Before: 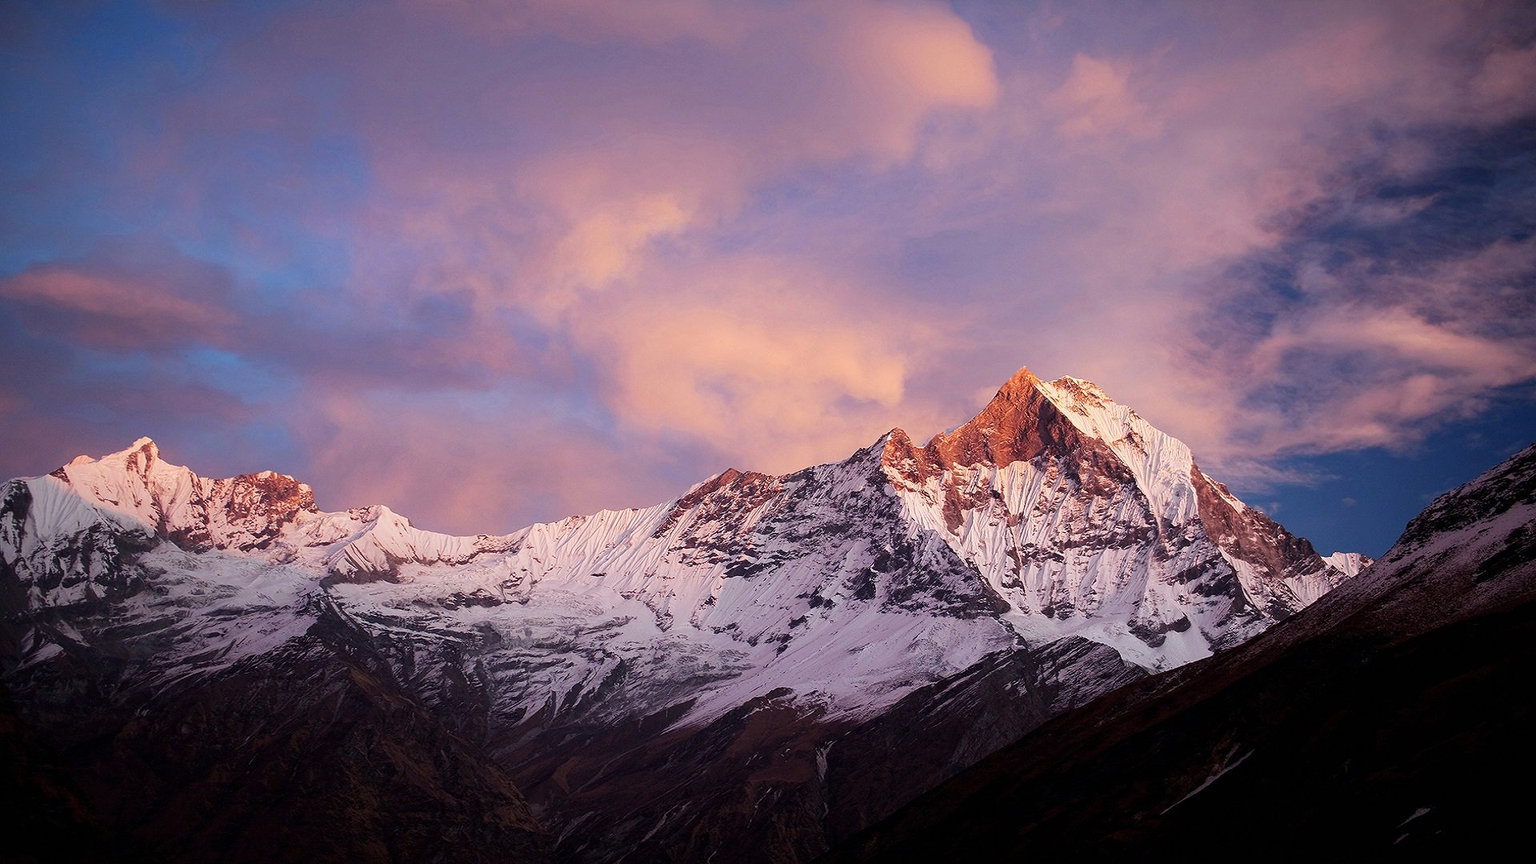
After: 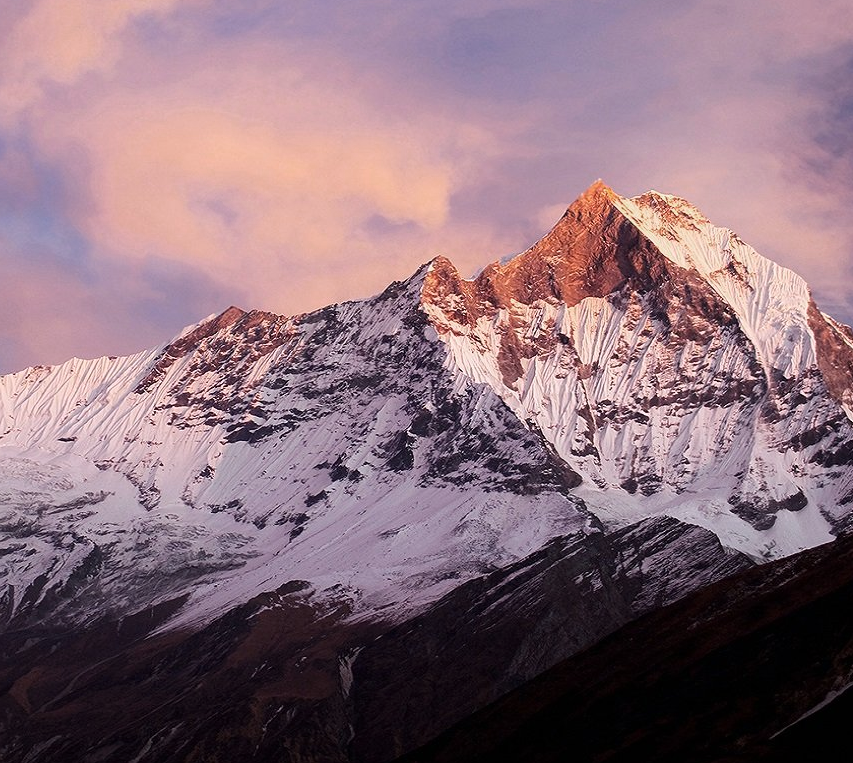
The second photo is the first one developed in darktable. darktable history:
color zones: curves: ch0 [(0.004, 0.305) (0.261, 0.623) (0.389, 0.399) (0.708, 0.571) (0.947, 0.34)]; ch1 [(0.025, 0.645) (0.229, 0.584) (0.326, 0.551) (0.484, 0.262) (0.757, 0.643)], mix -131.43%
crop: left 35.502%, top 25.904%, right 20.026%, bottom 3.389%
